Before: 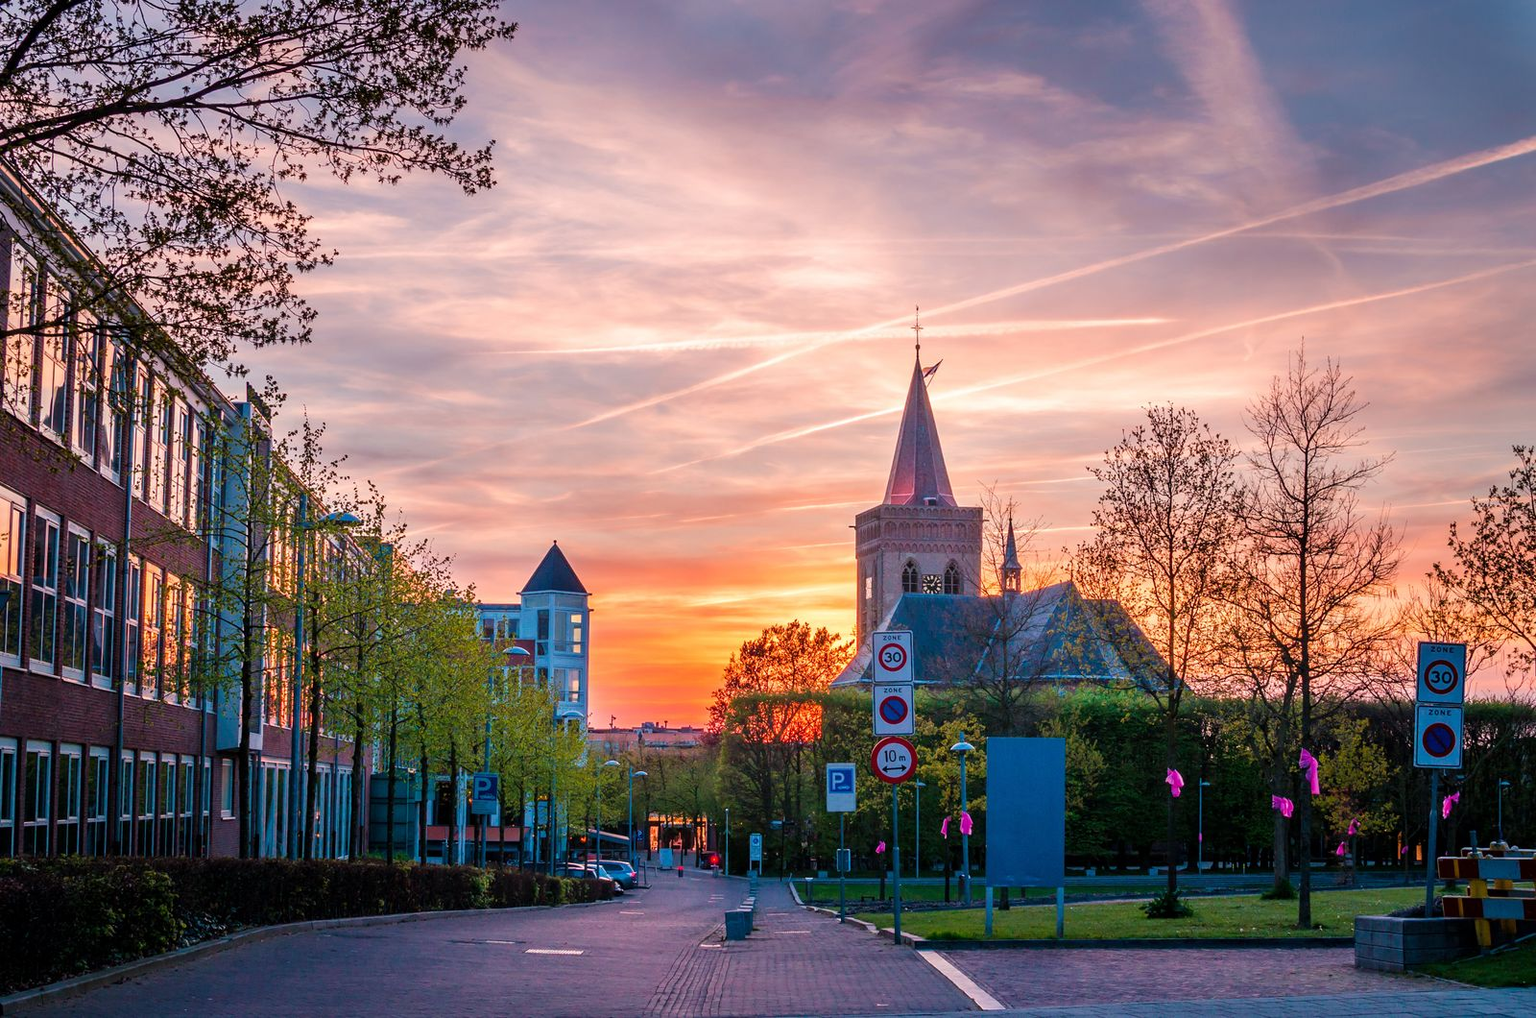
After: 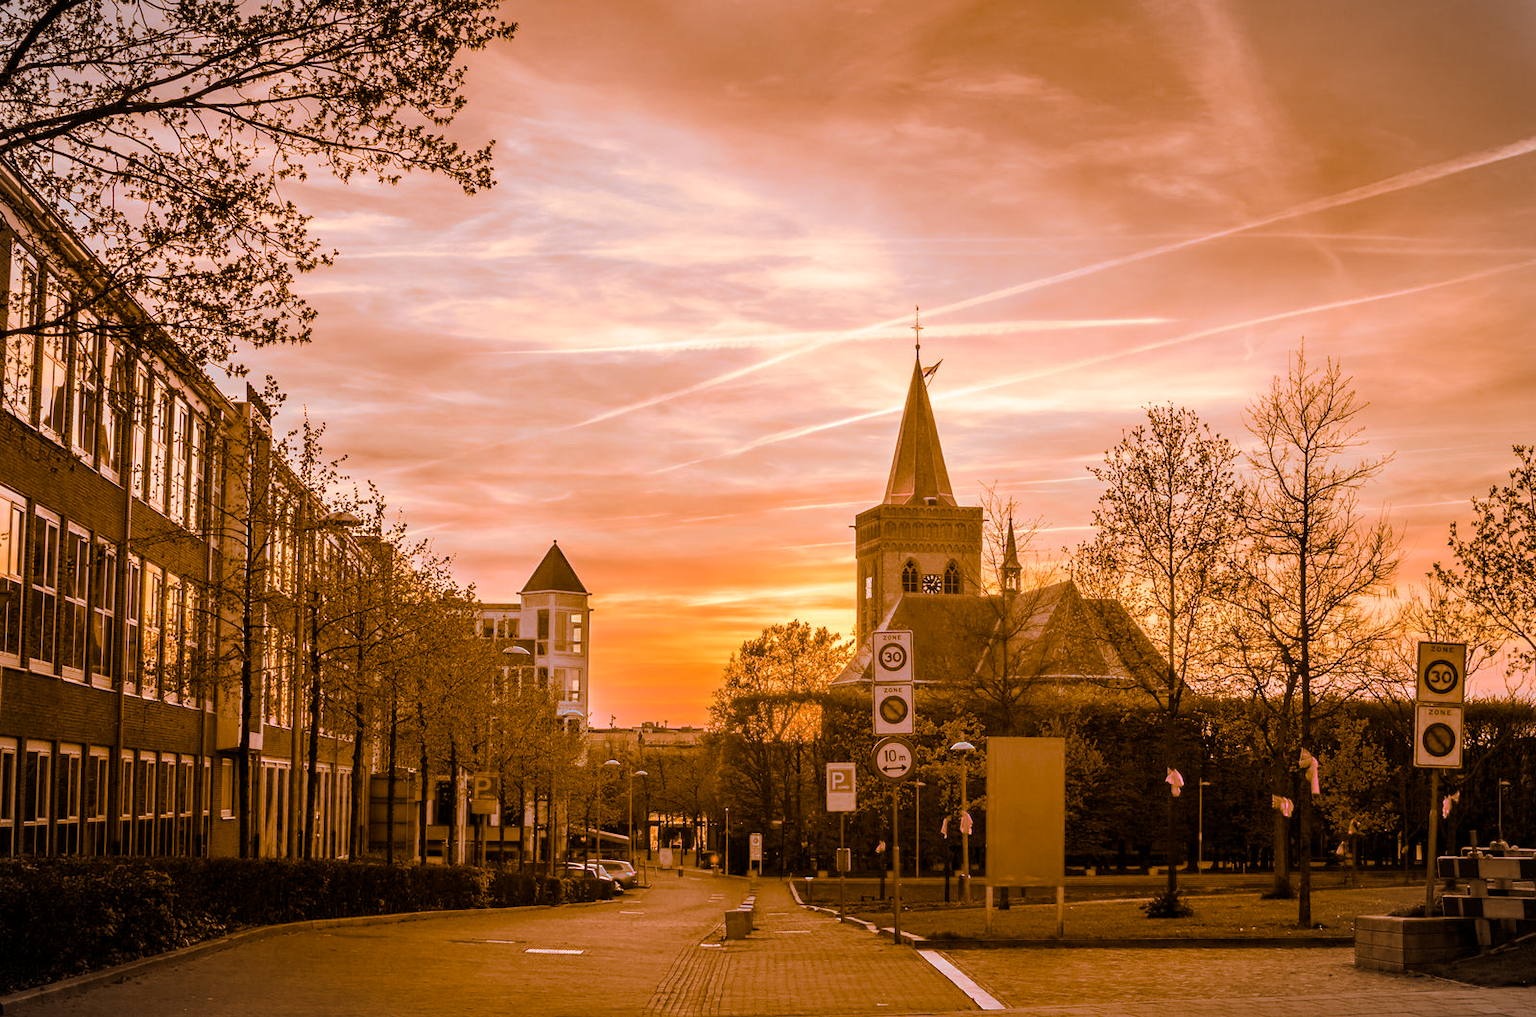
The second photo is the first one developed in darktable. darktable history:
base curve: preserve colors none
vignetting: fall-off start 100%, brightness -0.282, width/height ratio 1.31
split-toning: shadows › hue 26°, shadows › saturation 0.92, highlights › hue 40°, highlights › saturation 0.92, balance -63, compress 0%
